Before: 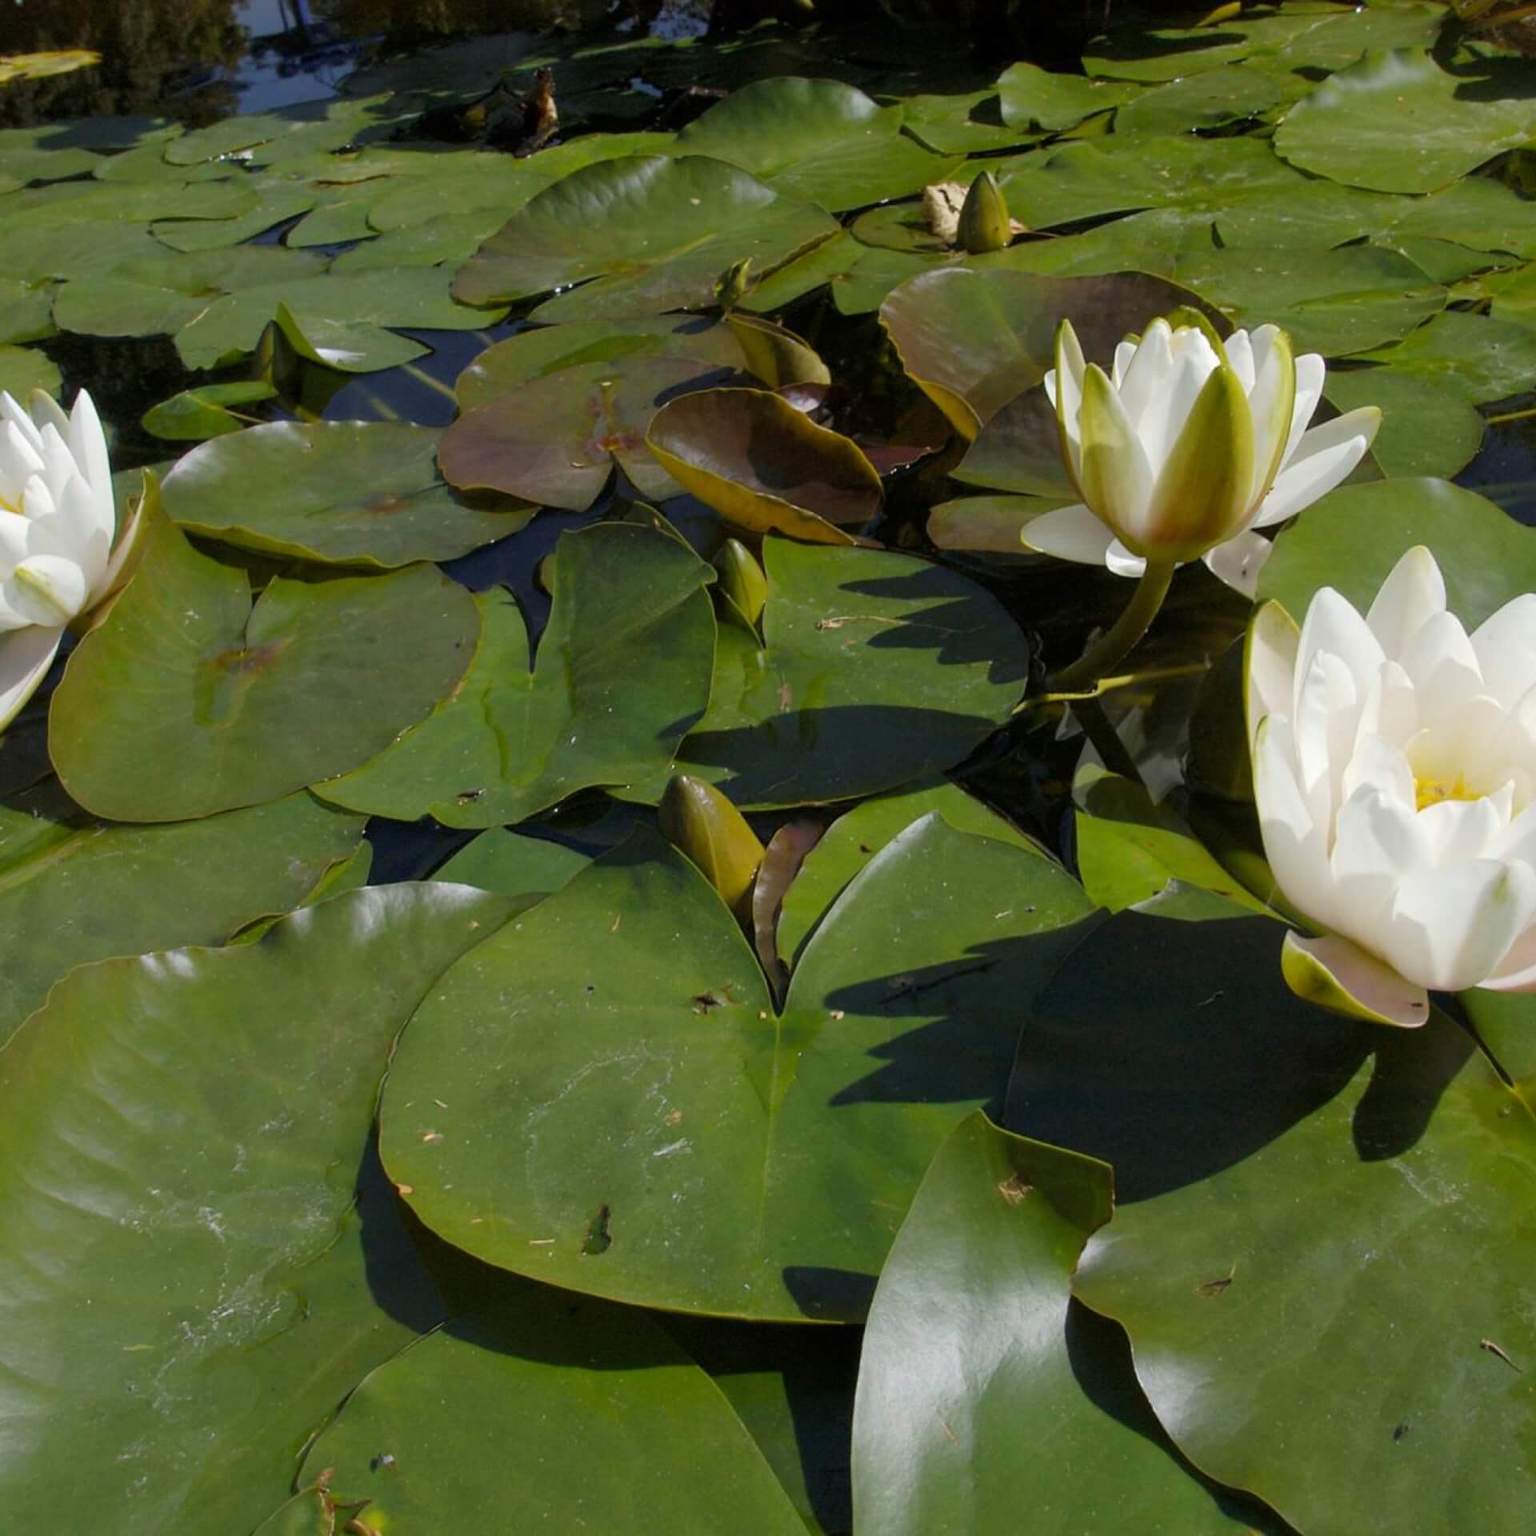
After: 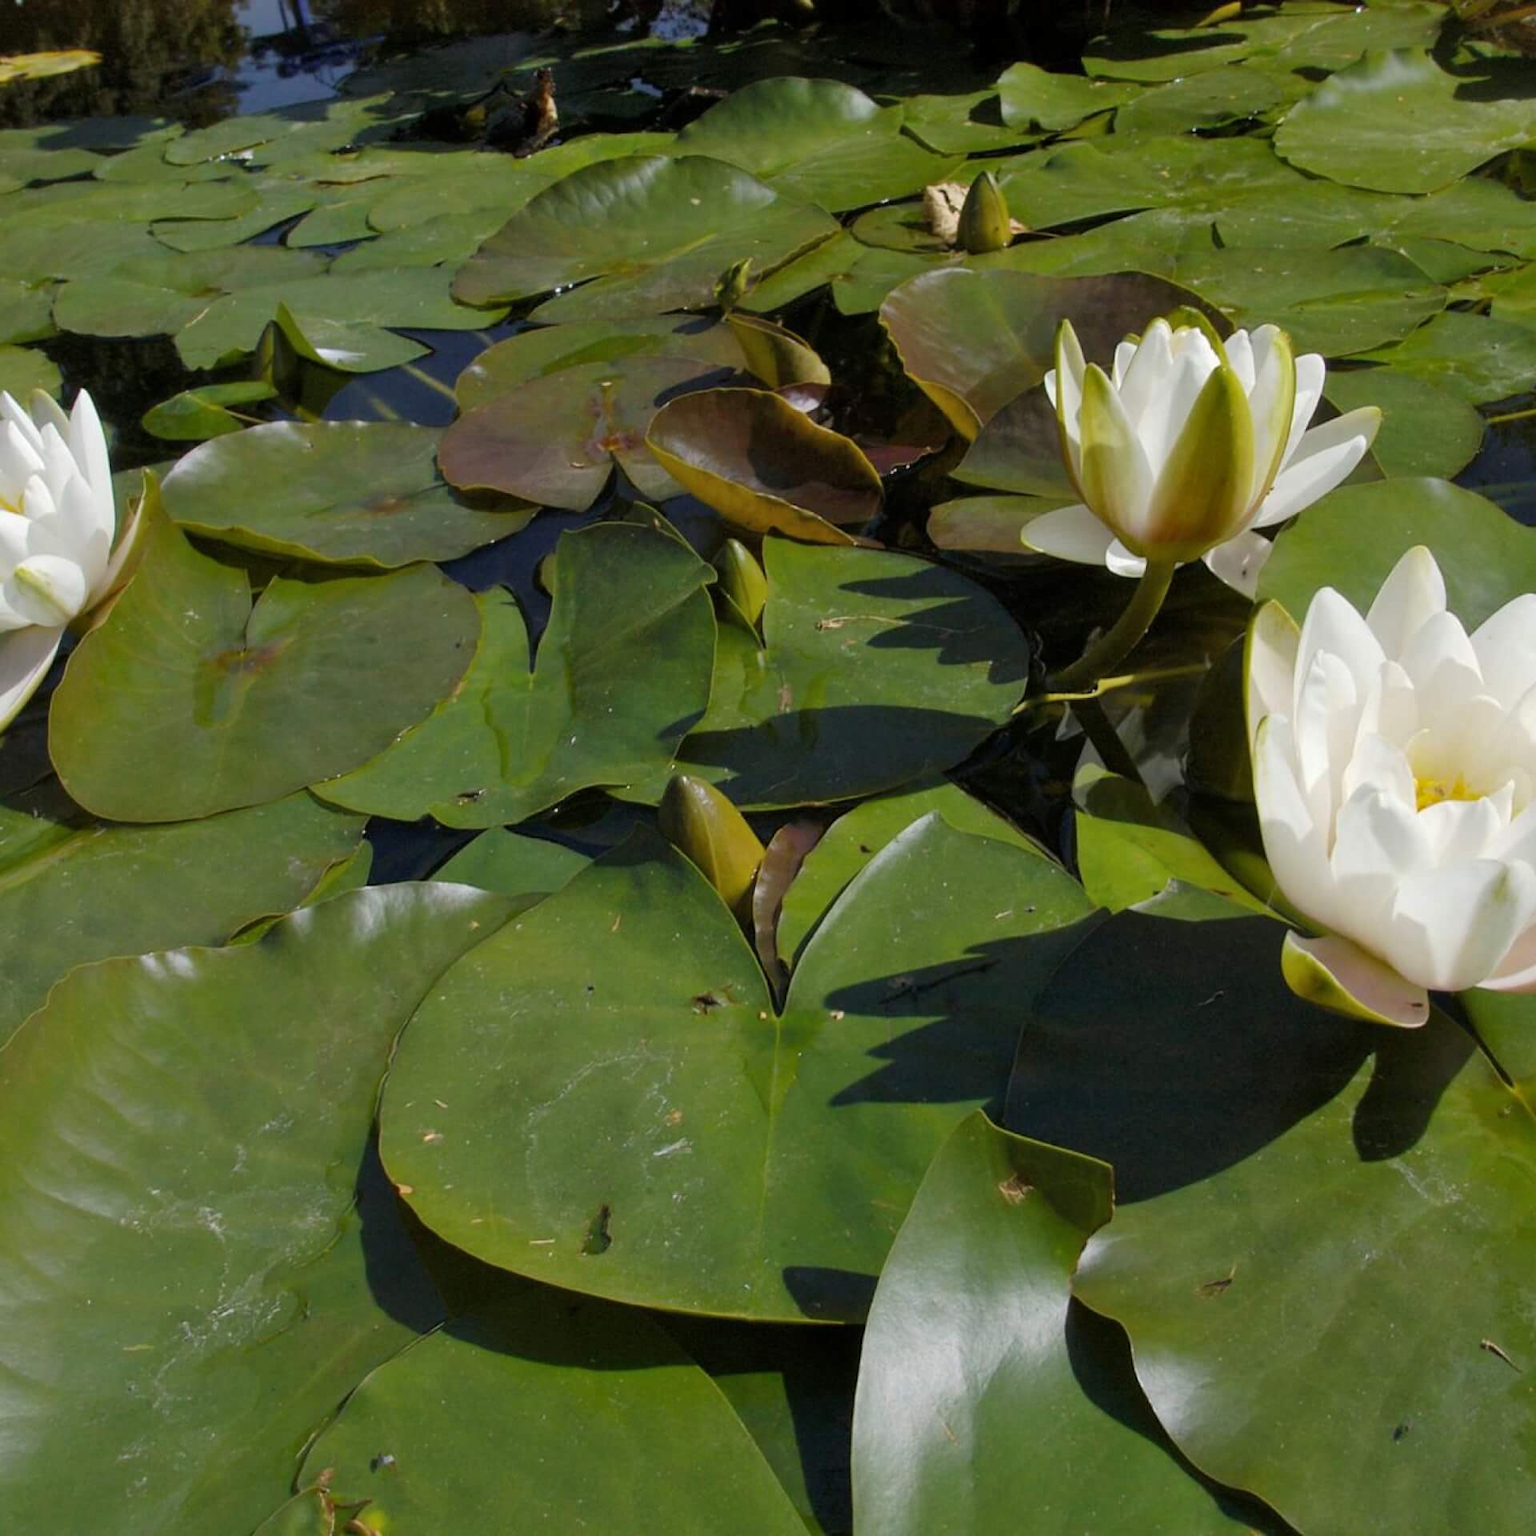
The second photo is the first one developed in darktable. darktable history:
shadows and highlights: shadows 29.8, highlights -30.26, highlights color adjustment 40.17%, low approximation 0.01, soften with gaussian
